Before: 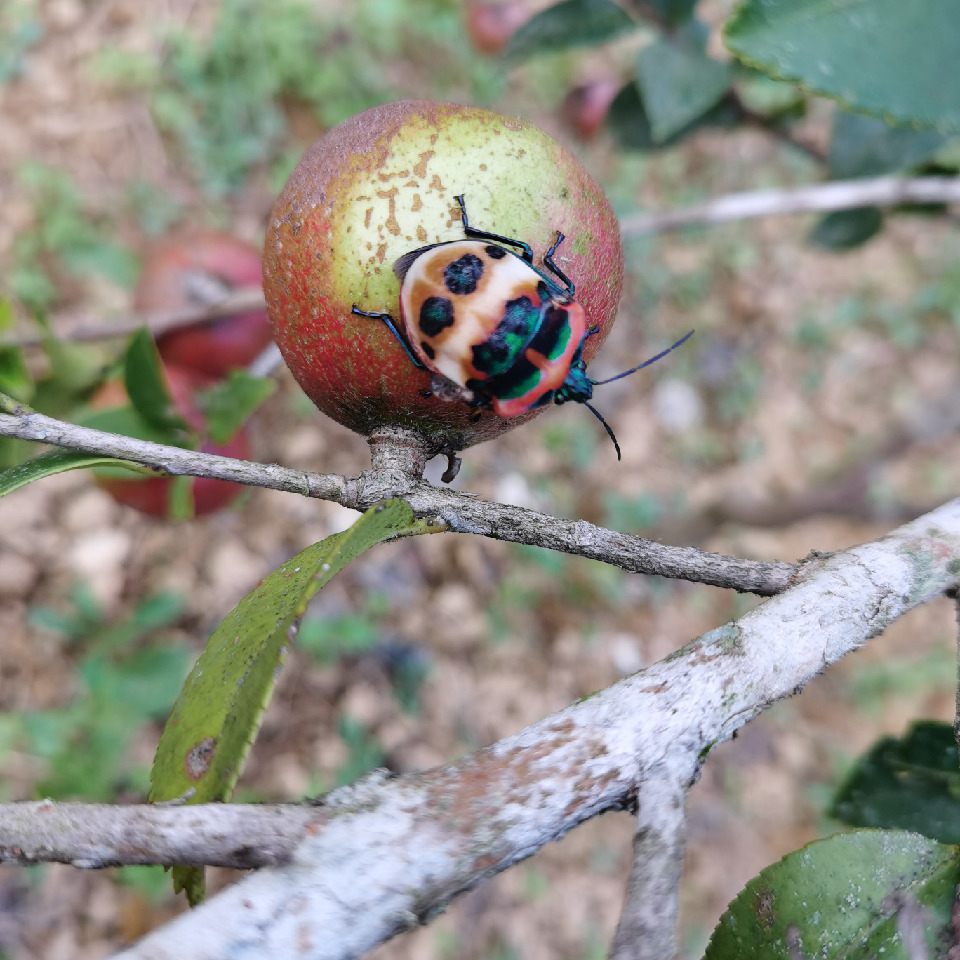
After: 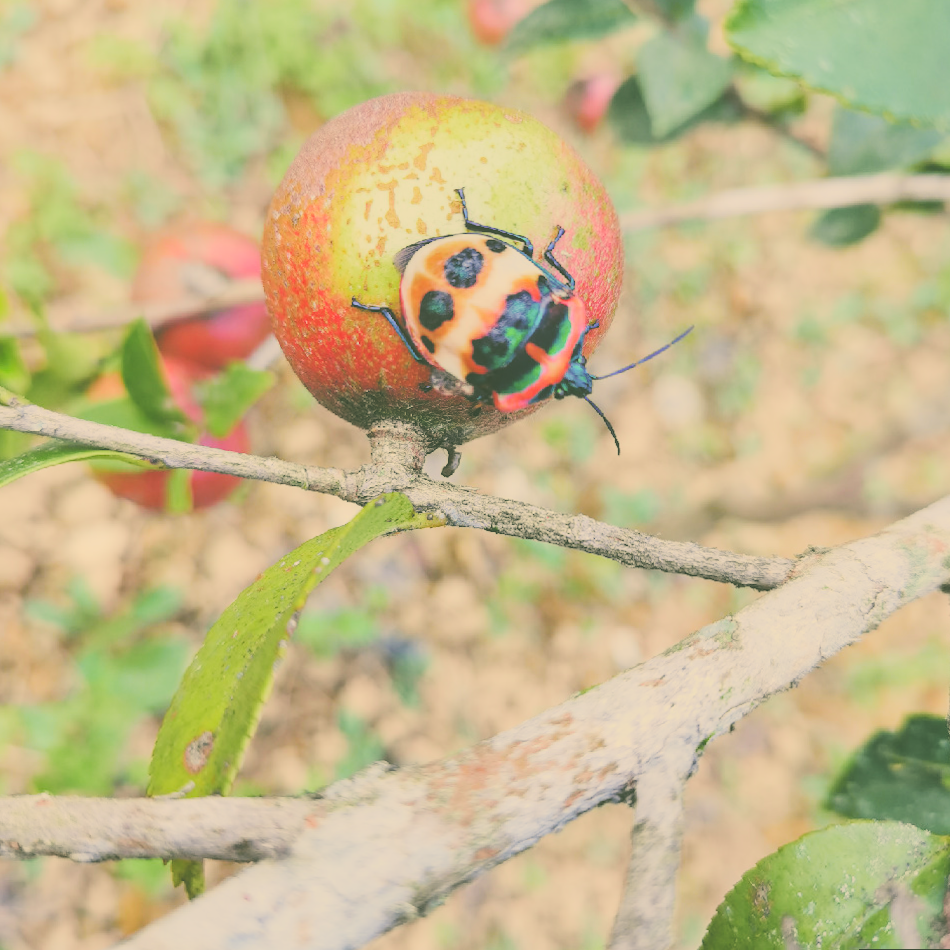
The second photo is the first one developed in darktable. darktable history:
rotate and perspective: rotation 0.174°, lens shift (vertical) 0.013, lens shift (horizontal) 0.019, shear 0.001, automatic cropping original format, crop left 0.007, crop right 0.991, crop top 0.016, crop bottom 0.997
filmic rgb: black relative exposure -7.65 EV, white relative exposure 4.56 EV, hardness 3.61
exposure: black level correction -0.023, exposure 1.397 EV, compensate highlight preservation false
color correction: highlights a* 5.3, highlights b* 24.26, shadows a* -15.58, shadows b* 4.02
contrast brightness saturation: contrast -0.11
tone curve: curves: ch0 [(0, 0.008) (0.046, 0.032) (0.151, 0.108) (0.367, 0.379) (0.496, 0.526) (0.771, 0.786) (0.857, 0.85) (1, 0.965)]; ch1 [(0, 0) (0.248, 0.252) (0.388, 0.383) (0.482, 0.478) (0.499, 0.499) (0.518, 0.518) (0.544, 0.552) (0.585, 0.617) (0.683, 0.735) (0.823, 0.894) (1, 1)]; ch2 [(0, 0) (0.302, 0.284) (0.427, 0.417) (0.473, 0.47) (0.503, 0.503) (0.523, 0.518) (0.55, 0.563) (0.624, 0.643) (0.753, 0.764) (1, 1)], color space Lab, independent channels, preserve colors none
local contrast: detail 110%
